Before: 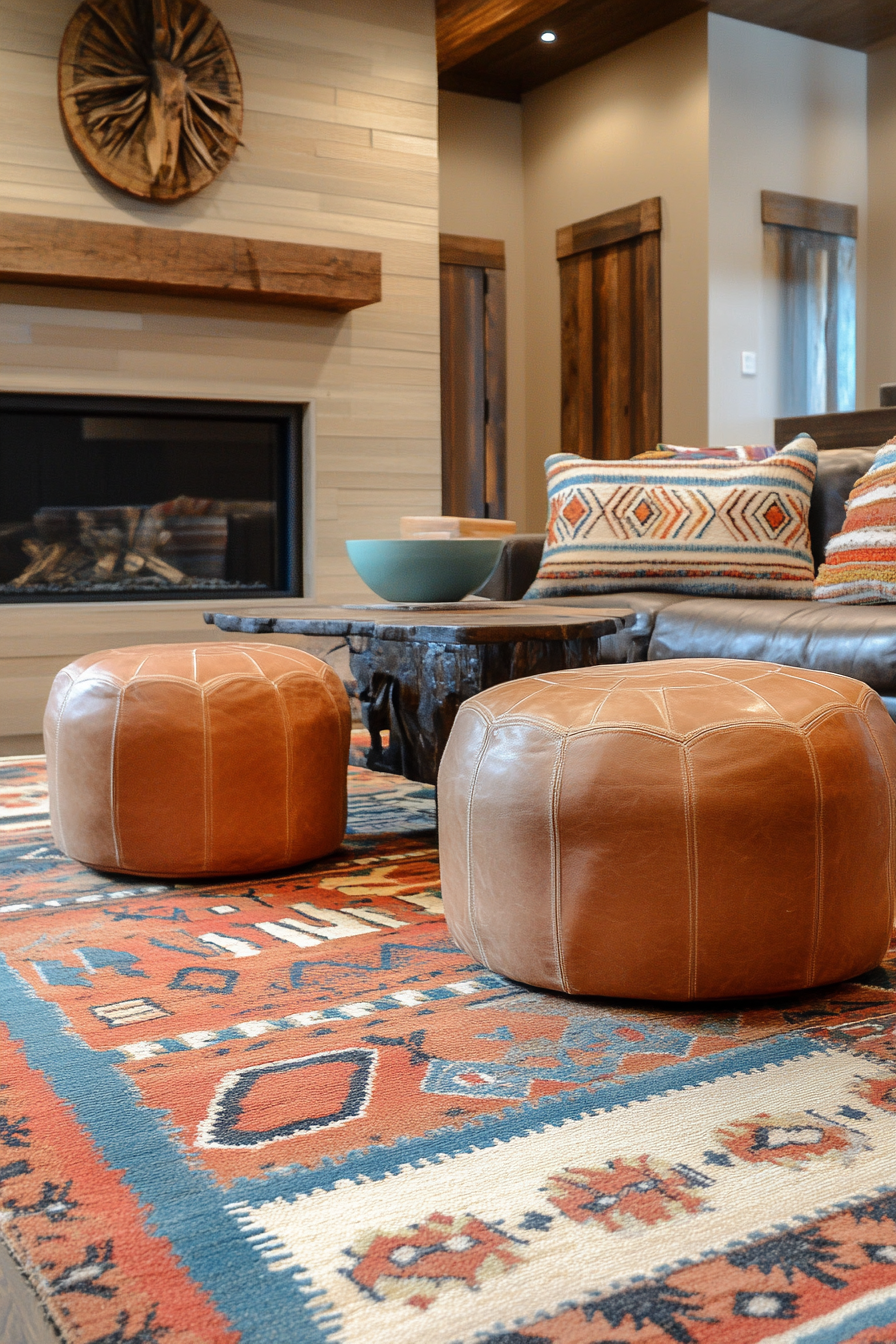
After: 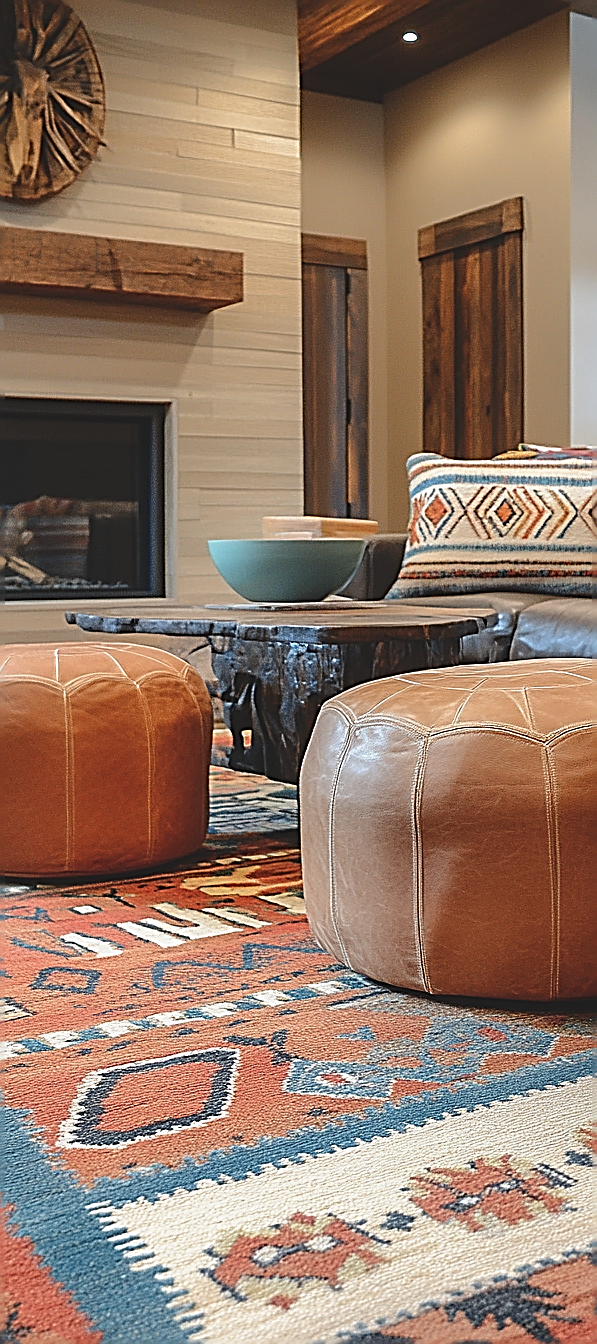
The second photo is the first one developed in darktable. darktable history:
exposure: black level correction -0.015, exposure -0.125 EV, compensate highlight preservation false
sharpen: amount 2
crop and rotate: left 15.446%, right 17.836%
